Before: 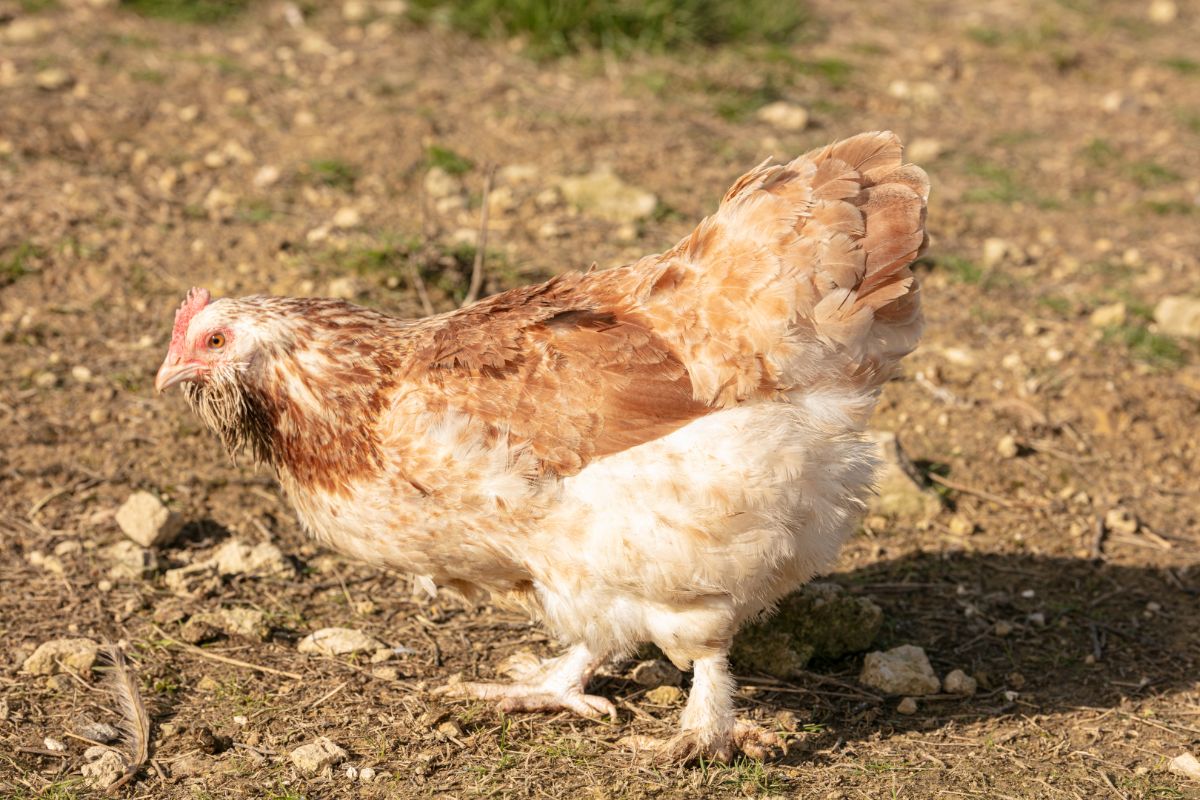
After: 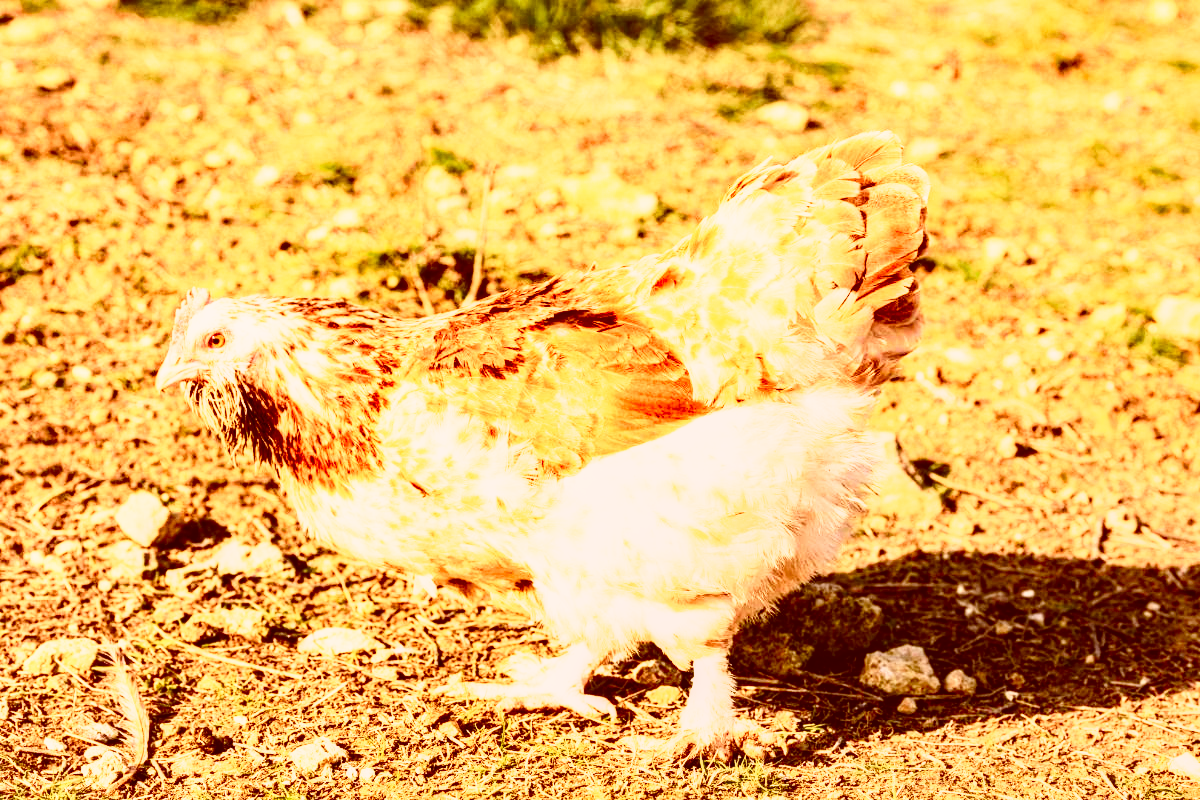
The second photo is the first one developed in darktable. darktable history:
exposure: exposure -0.016 EV, compensate highlight preservation false
color correction: highlights a* 9.47, highlights b* 8.9, shadows a* 39.5, shadows b* 39.74, saturation 0.794
base curve: curves: ch0 [(0, 0) (0.012, 0.01) (0.073, 0.168) (0.31, 0.711) (0.645, 0.957) (1, 1)], preserve colors none
shadows and highlights: low approximation 0.01, soften with gaussian
tone curve: curves: ch0 [(0, 0) (0.187, 0.12) (0.384, 0.363) (0.577, 0.681) (0.735, 0.881) (0.864, 0.959) (1, 0.987)]; ch1 [(0, 0) (0.402, 0.36) (0.476, 0.466) (0.501, 0.501) (0.518, 0.514) (0.564, 0.614) (0.614, 0.664) (0.741, 0.829) (1, 1)]; ch2 [(0, 0) (0.429, 0.387) (0.483, 0.481) (0.503, 0.501) (0.522, 0.531) (0.564, 0.605) (0.615, 0.697) (0.702, 0.774) (1, 0.895)], color space Lab, independent channels, preserve colors none
local contrast: on, module defaults
